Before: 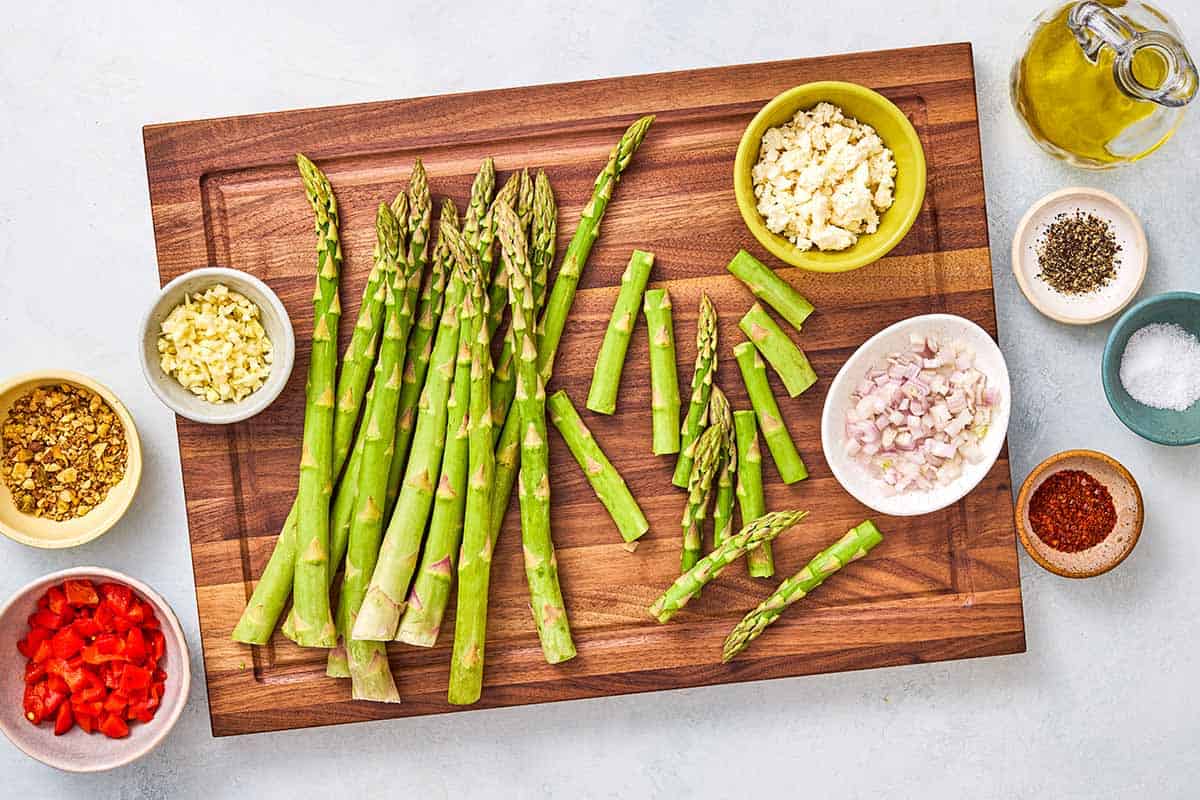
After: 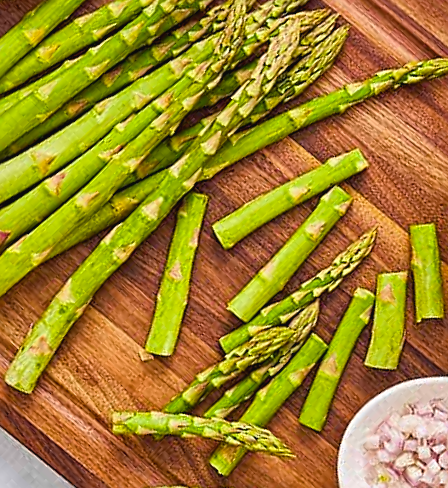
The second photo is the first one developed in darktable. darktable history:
contrast brightness saturation: contrast -0.072, brightness -0.044, saturation -0.115
sharpen: on, module defaults
crop and rotate: angle -45.03°, top 16.242%, right 0.828%, bottom 11.753%
color balance rgb: perceptual saturation grading › global saturation 19.434%, global vibrance 20%
